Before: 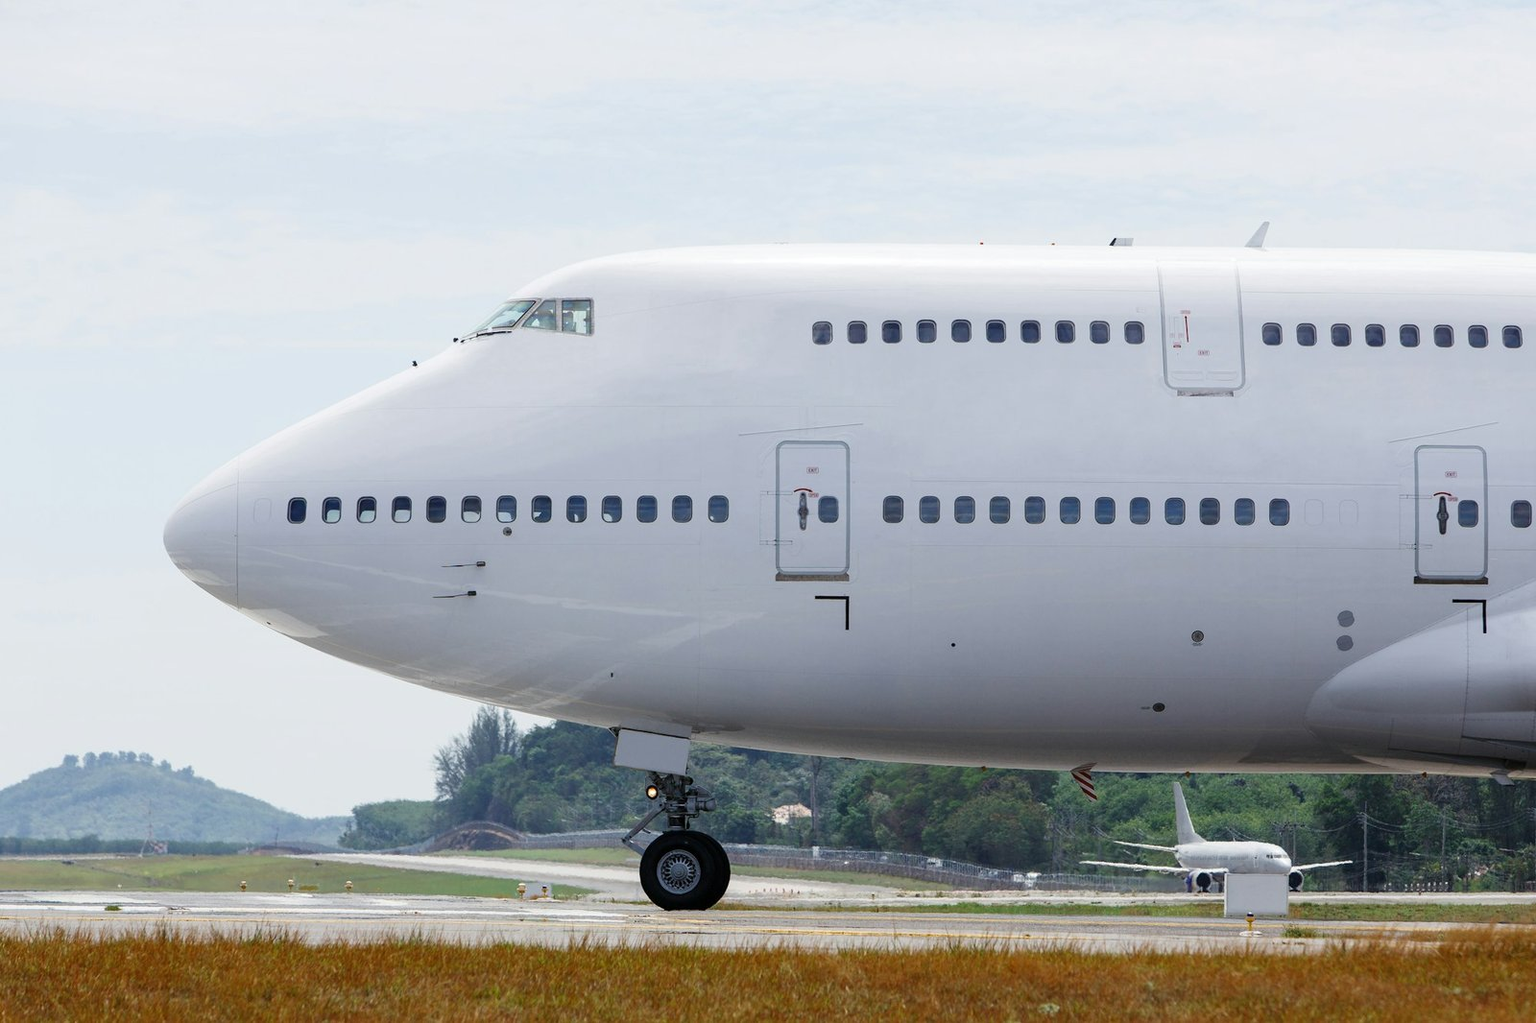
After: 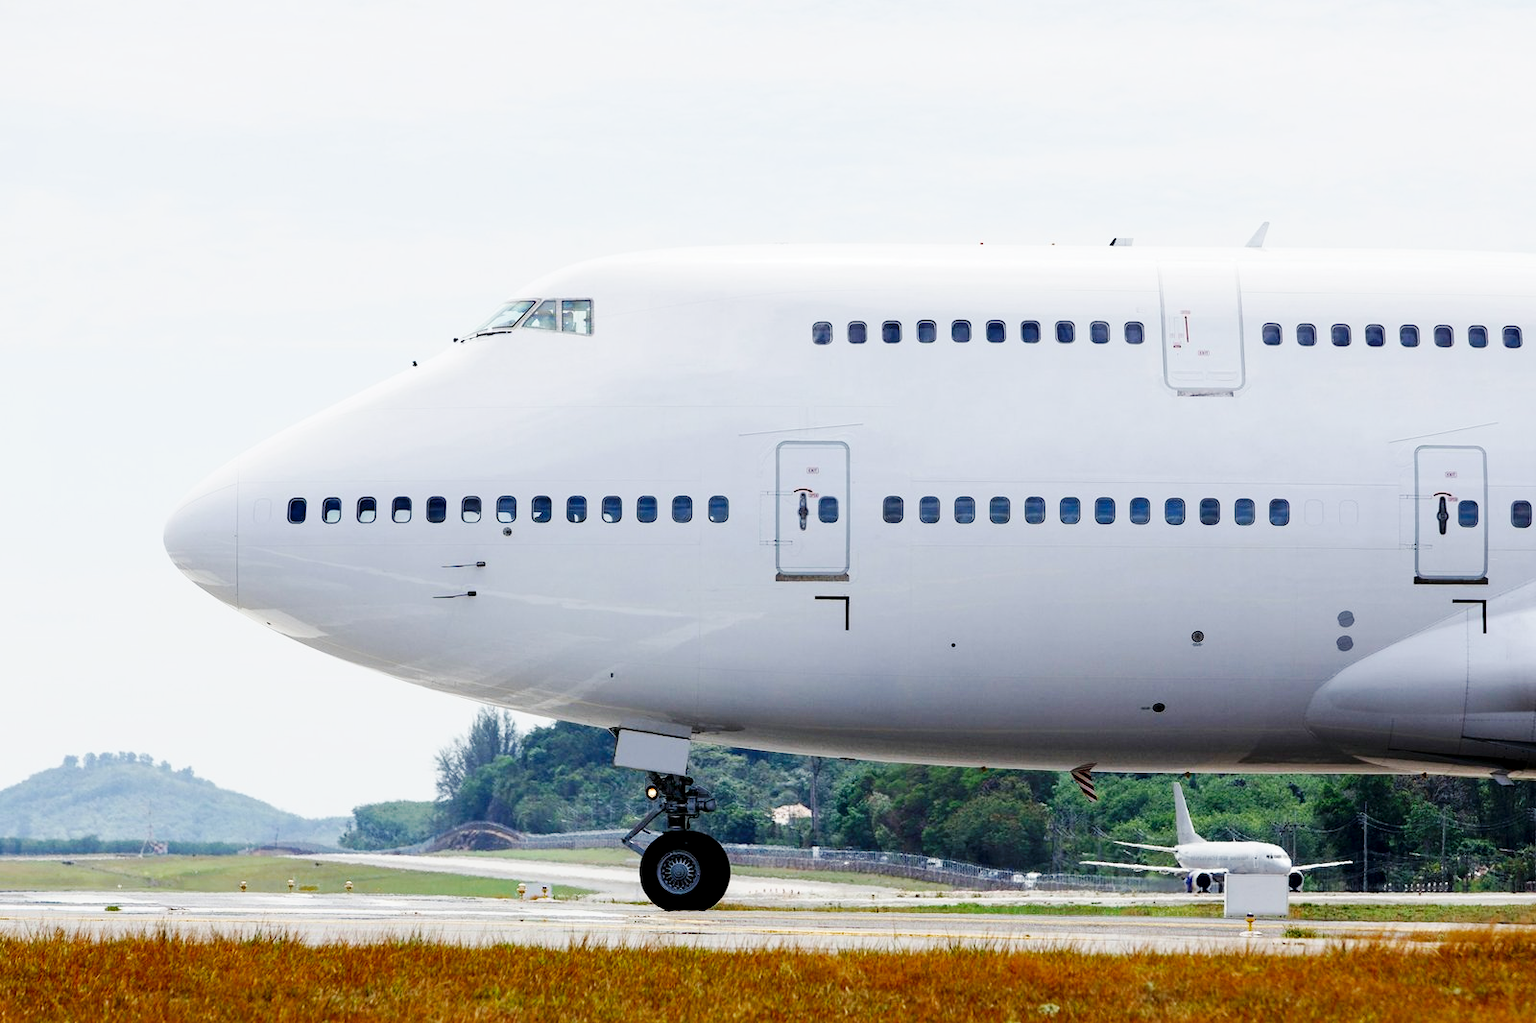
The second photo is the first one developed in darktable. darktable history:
exposure: black level correction 0.011, compensate highlight preservation false
base curve: curves: ch0 [(0, 0) (0.032, 0.025) (0.121, 0.166) (0.206, 0.329) (0.605, 0.79) (1, 1)], preserve colors none
white balance: emerald 1
